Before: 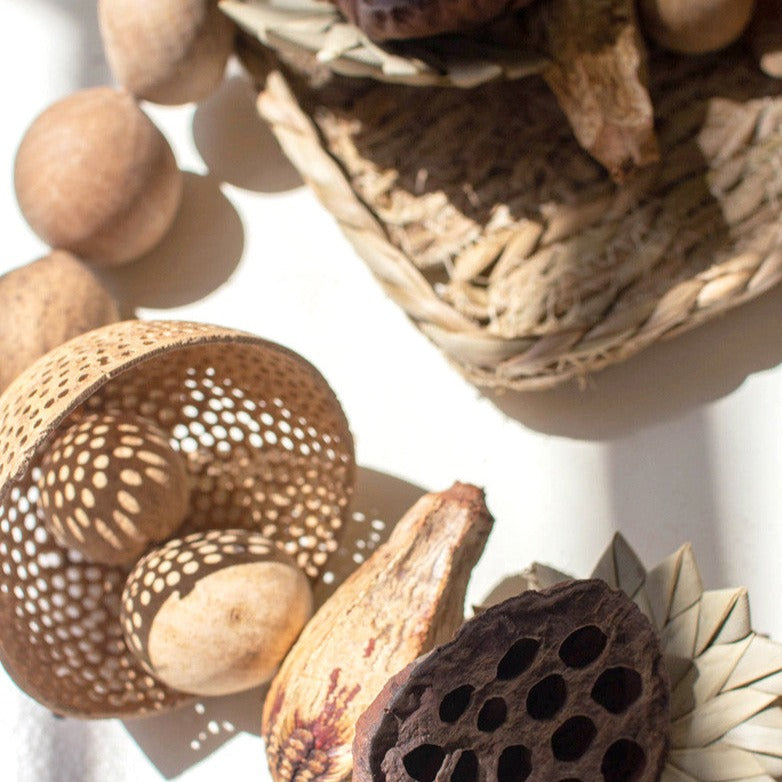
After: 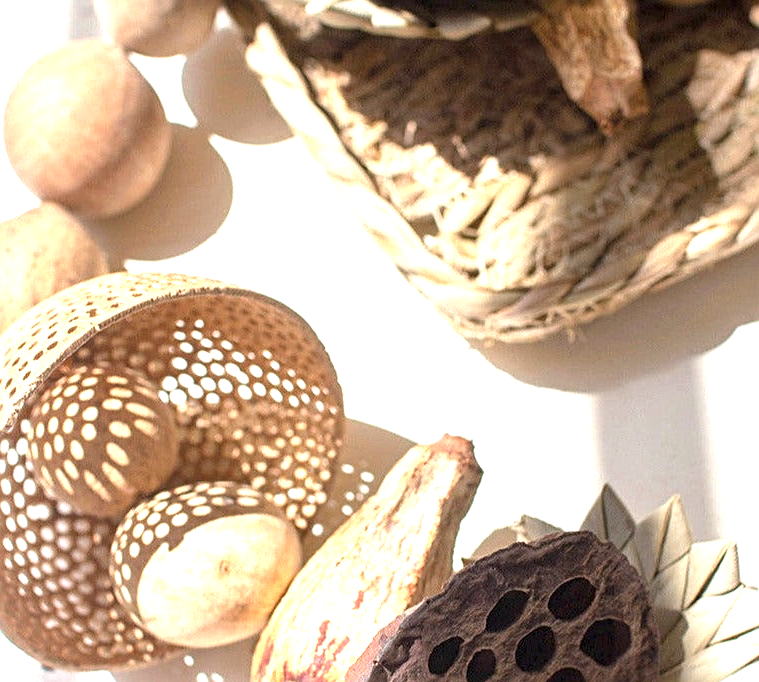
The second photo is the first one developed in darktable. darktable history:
crop: left 1.507%, top 6.147%, right 1.379%, bottom 6.637%
exposure: exposure 0.935 EV, compensate highlight preservation false
tone equalizer: on, module defaults
sharpen: on, module defaults
